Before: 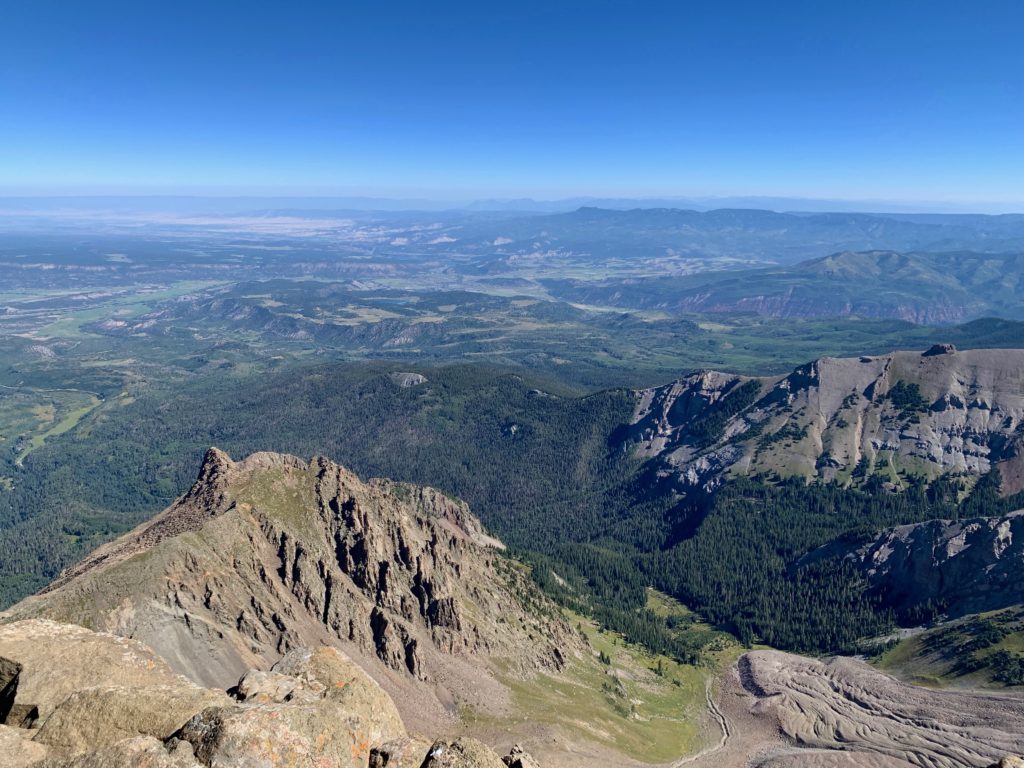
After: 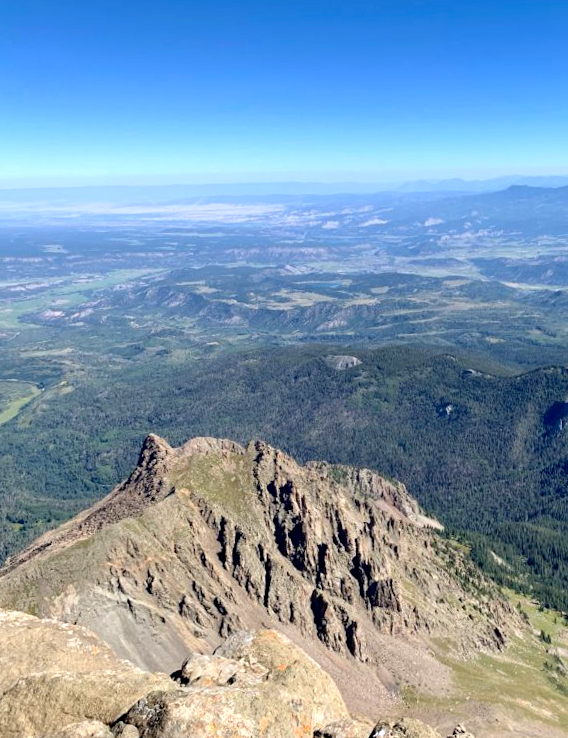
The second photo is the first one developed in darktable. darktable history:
crop: left 5.114%, right 38.589%
exposure: black level correction 0, exposure 0.5 EV, compensate highlight preservation false
rotate and perspective: rotation -1.32°, lens shift (horizontal) -0.031, crop left 0.015, crop right 0.985, crop top 0.047, crop bottom 0.982
